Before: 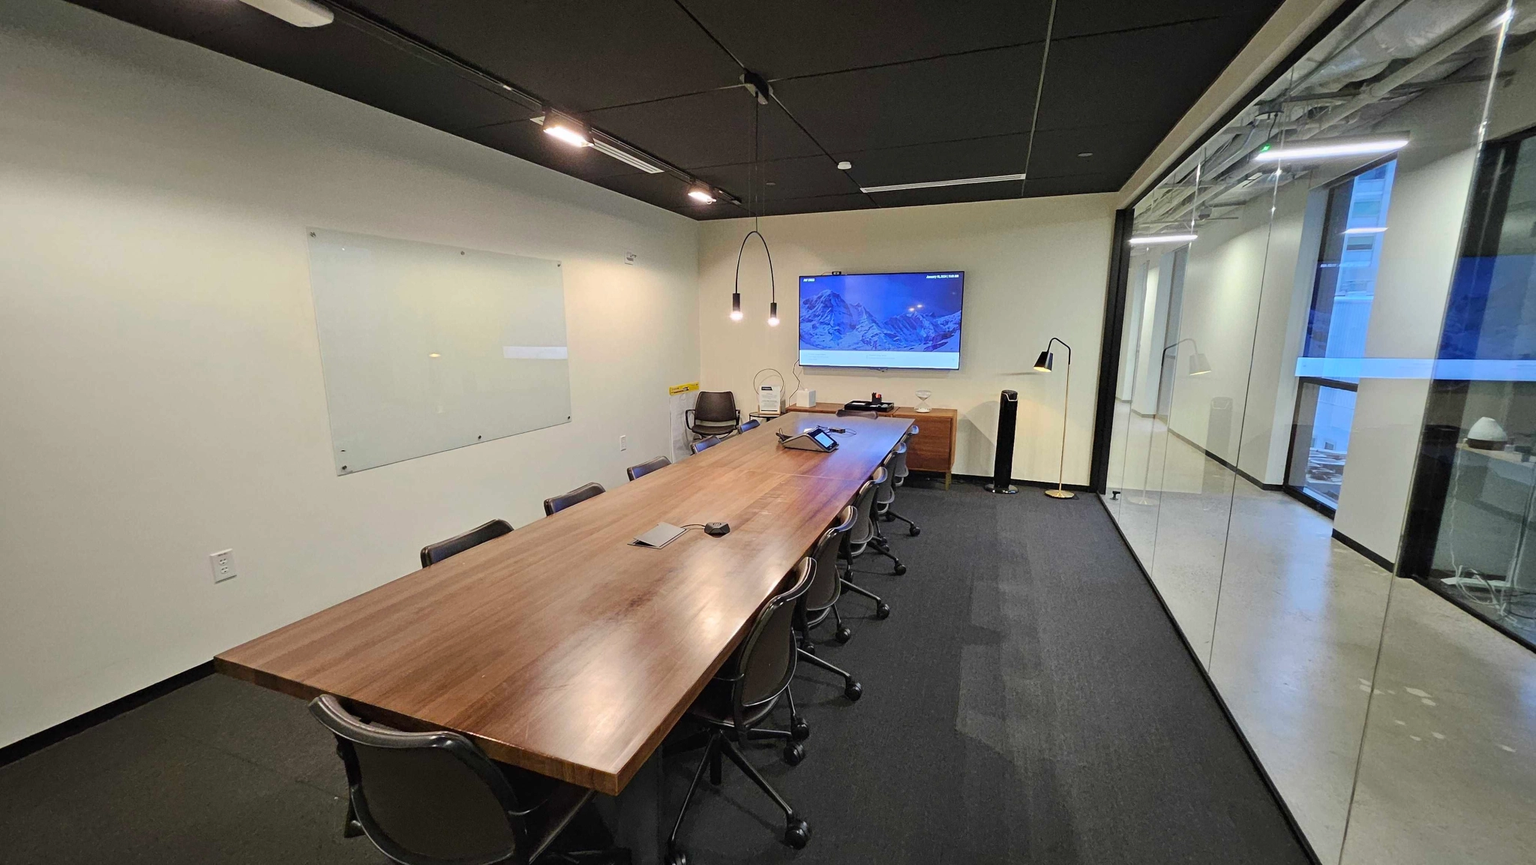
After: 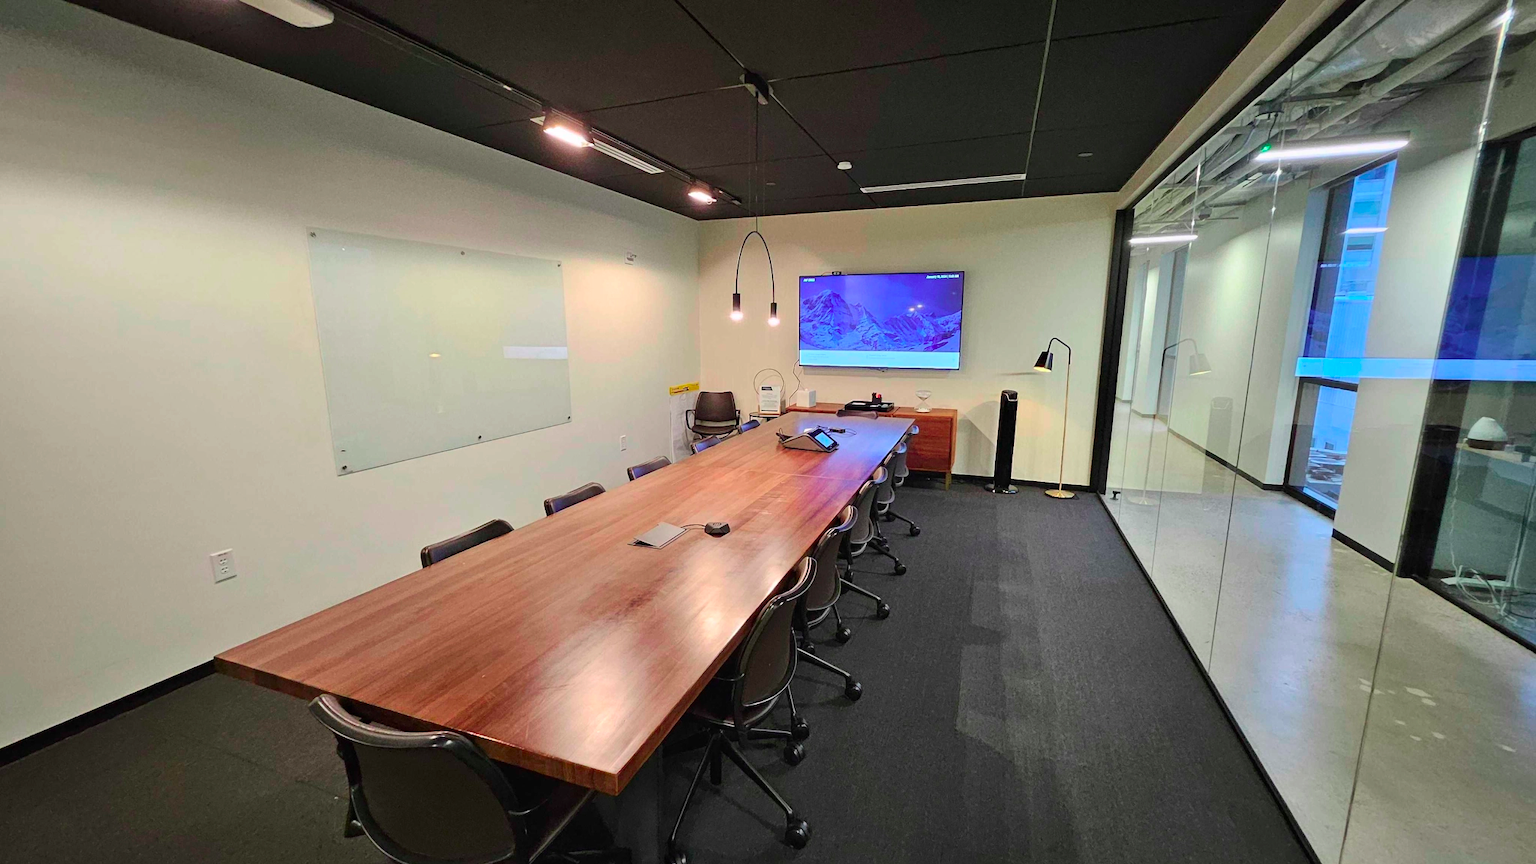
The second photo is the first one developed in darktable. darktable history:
contrast brightness saturation: contrast 0.08, saturation 0.02
color contrast: green-magenta contrast 1.73, blue-yellow contrast 1.15
